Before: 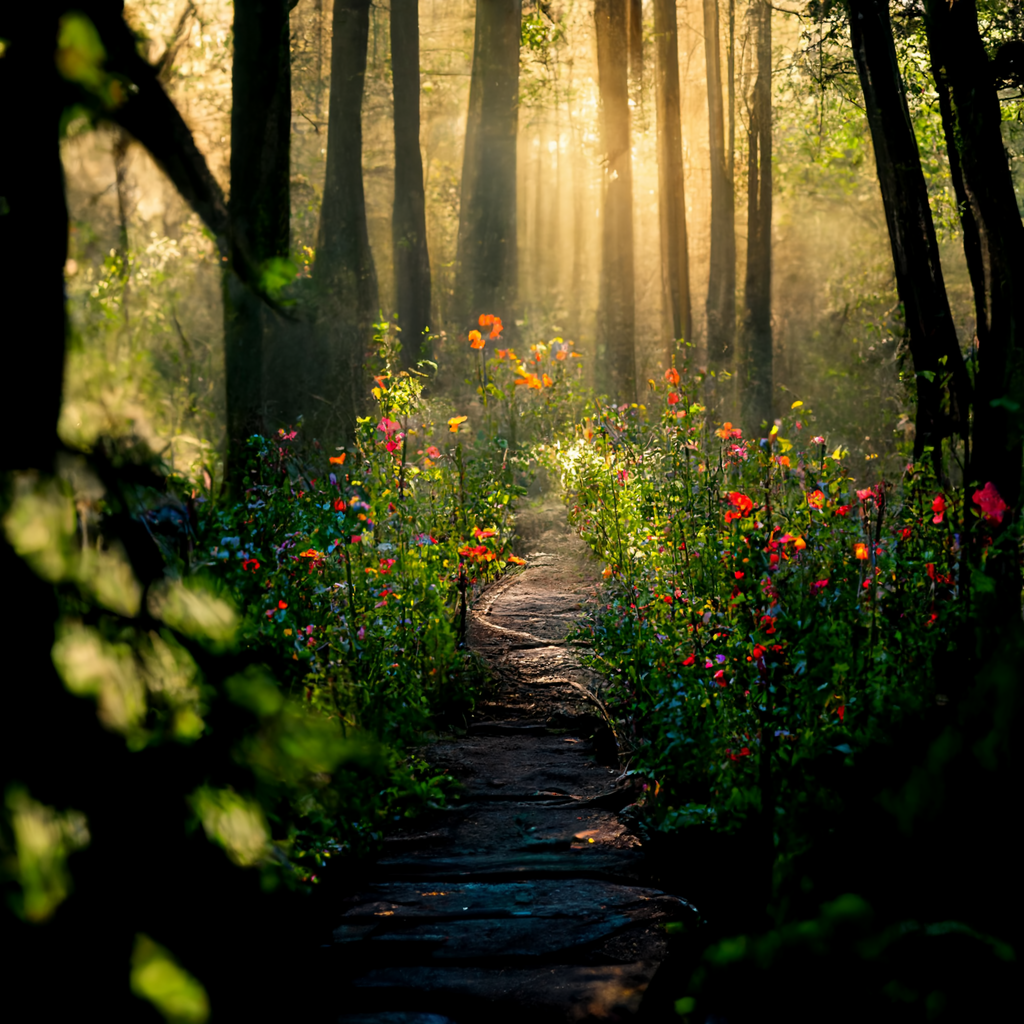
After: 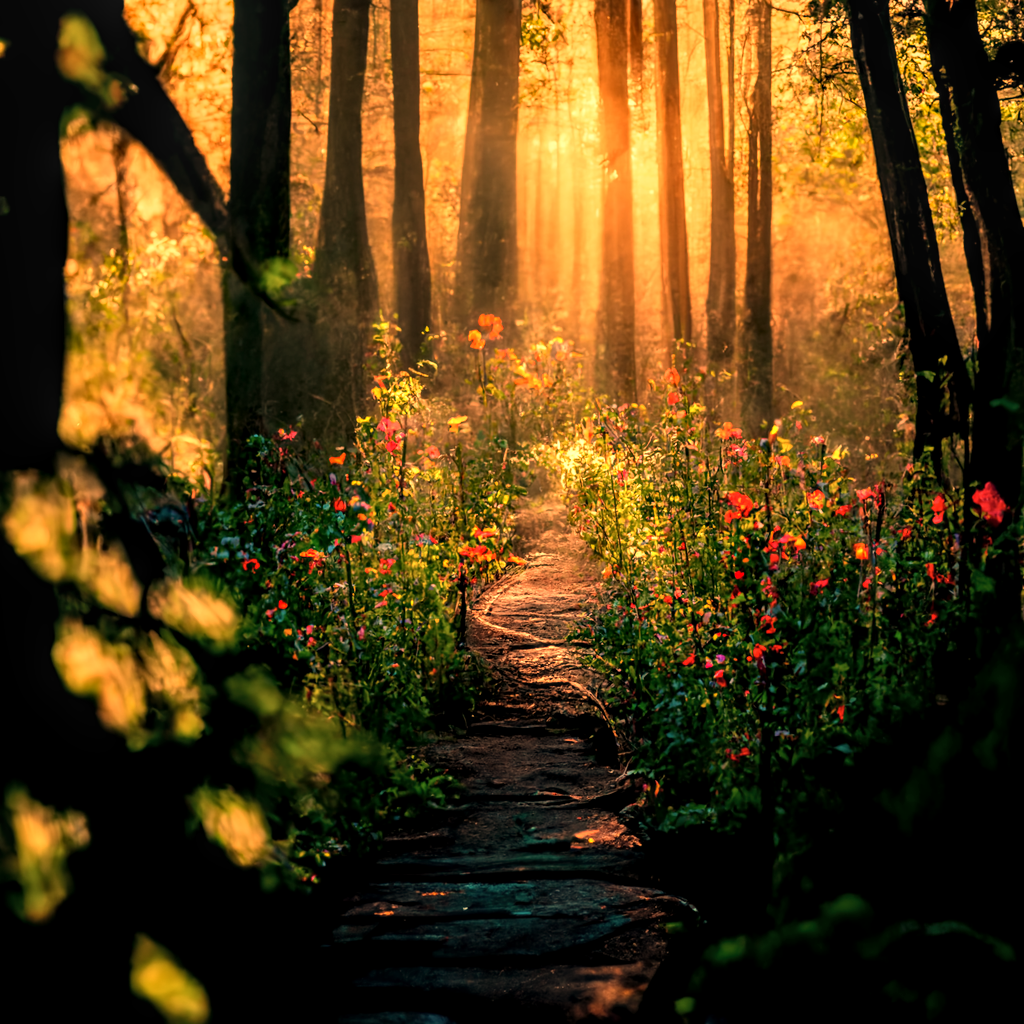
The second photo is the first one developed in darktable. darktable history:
local contrast: detail 130%
white balance: red 1.467, blue 0.684
